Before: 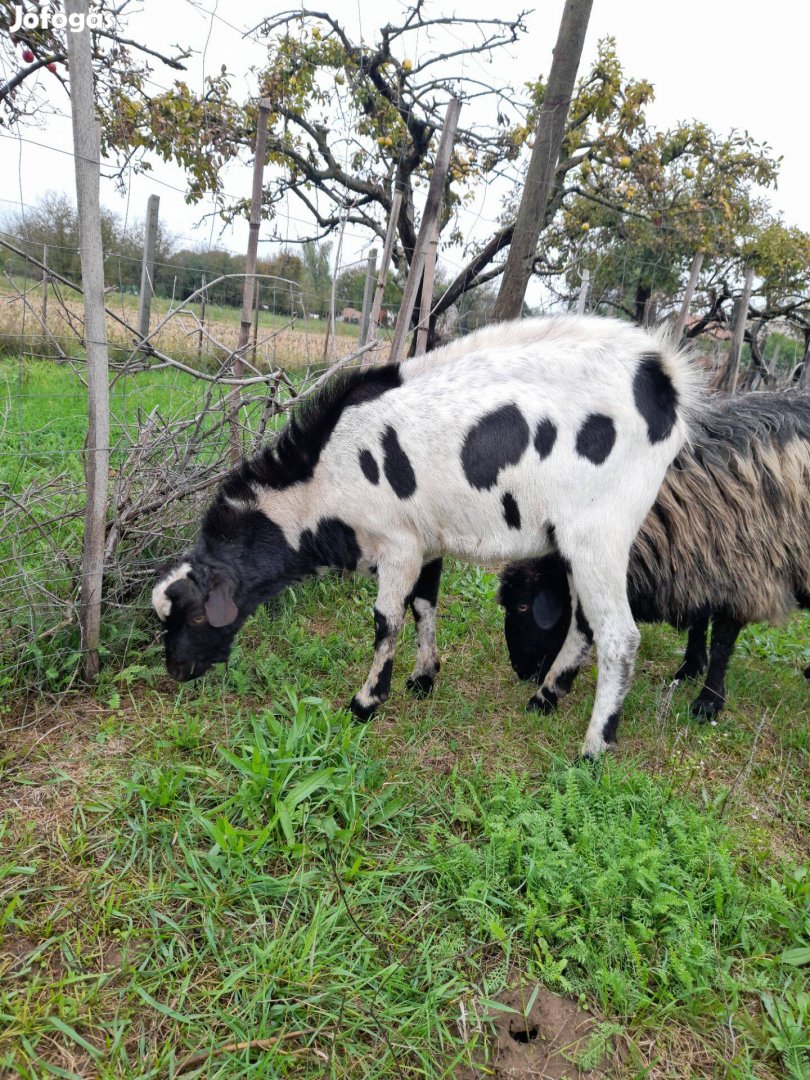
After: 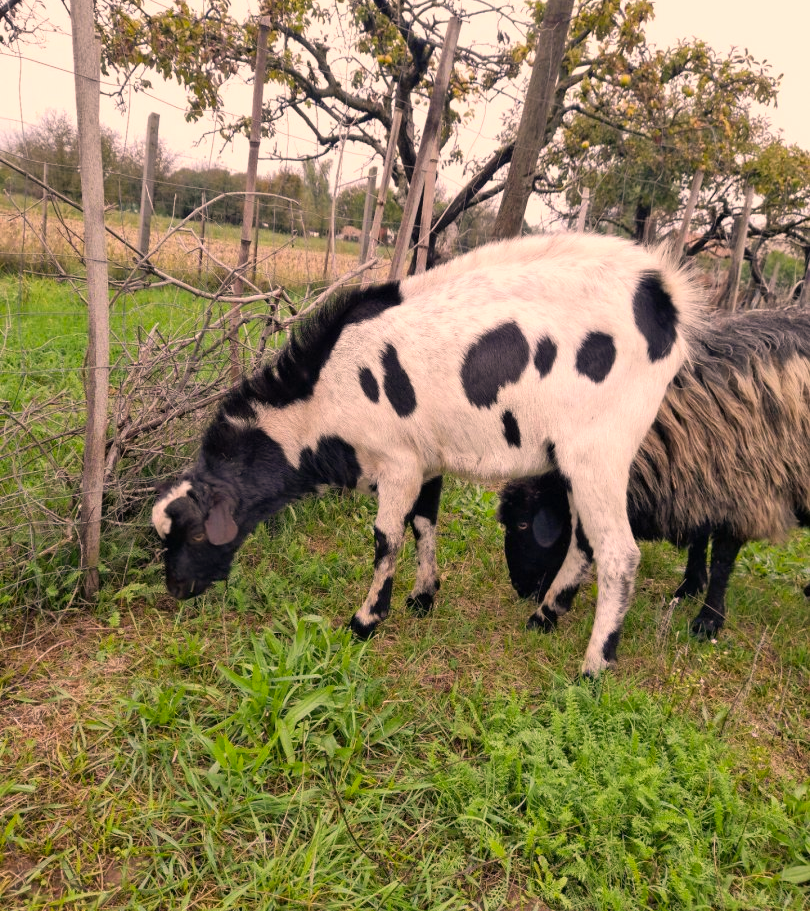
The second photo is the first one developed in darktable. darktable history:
color correction: highlights a* 17.91, highlights b* 19.07
crop: top 7.615%, bottom 8.003%
